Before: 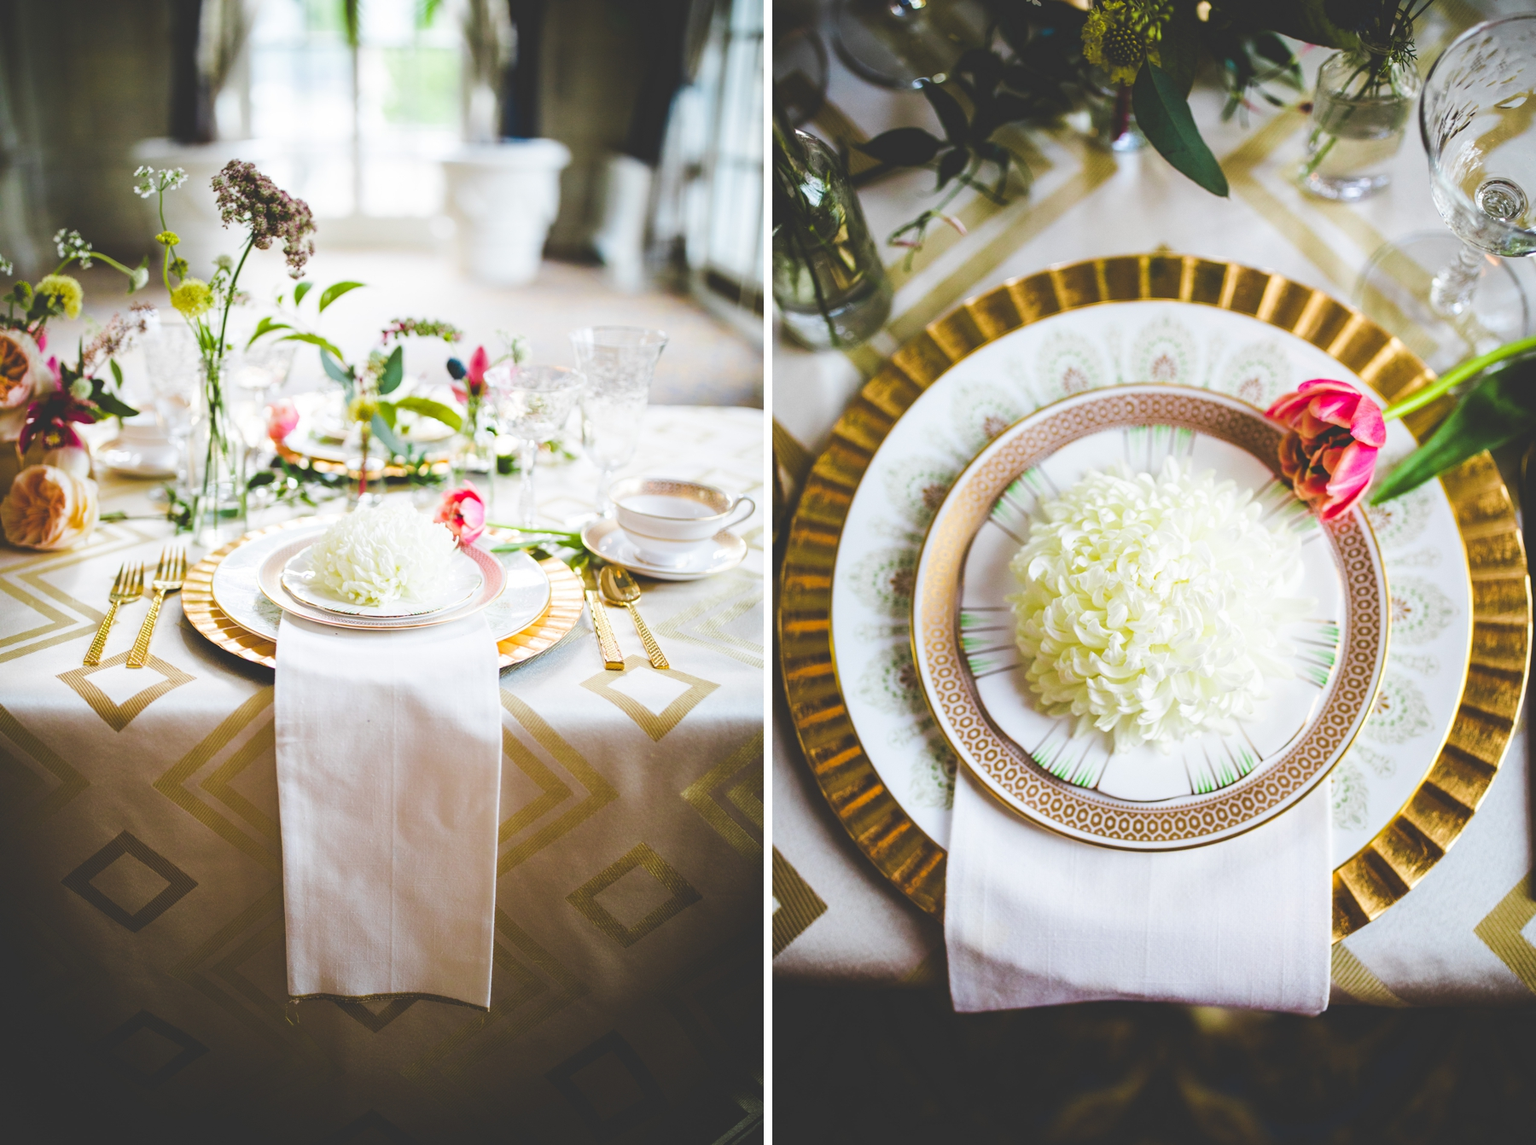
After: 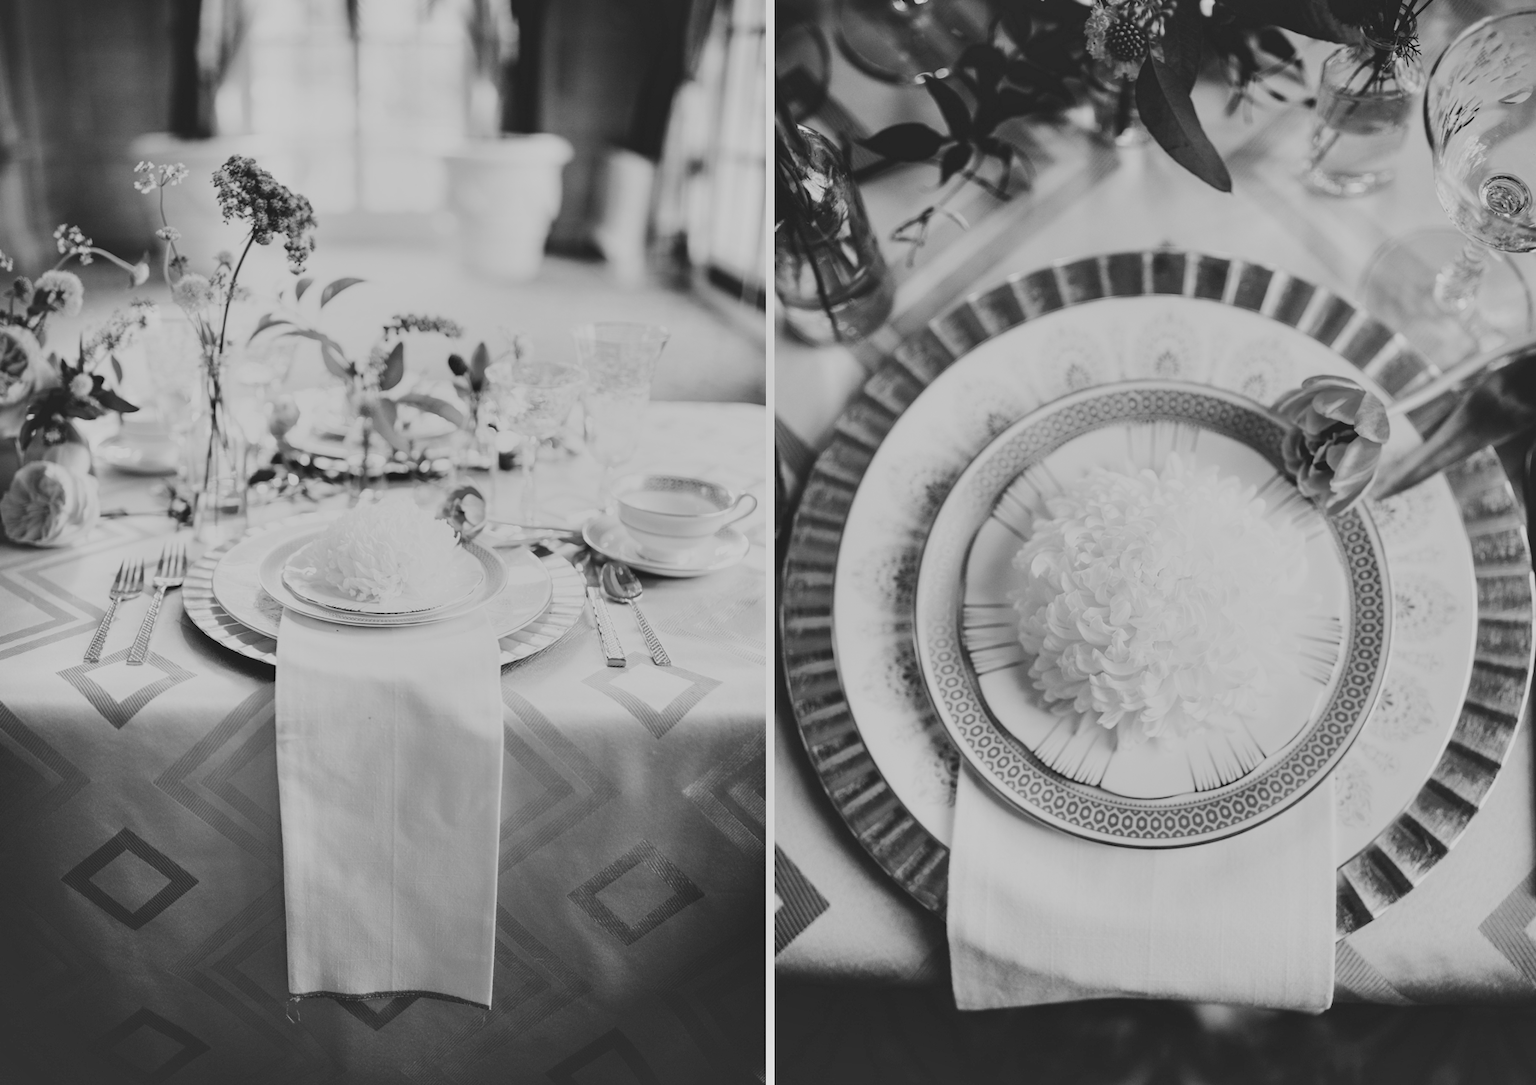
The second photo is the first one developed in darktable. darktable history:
filmic rgb: black relative exposure -7.15 EV, white relative exposure 5.36 EV, hardness 3.02, color science v6 (2022)
crop: top 0.448%, right 0.264%, bottom 5.045%
contrast brightness saturation: saturation 0.5
monochrome: on, module defaults
shadows and highlights: soften with gaussian
